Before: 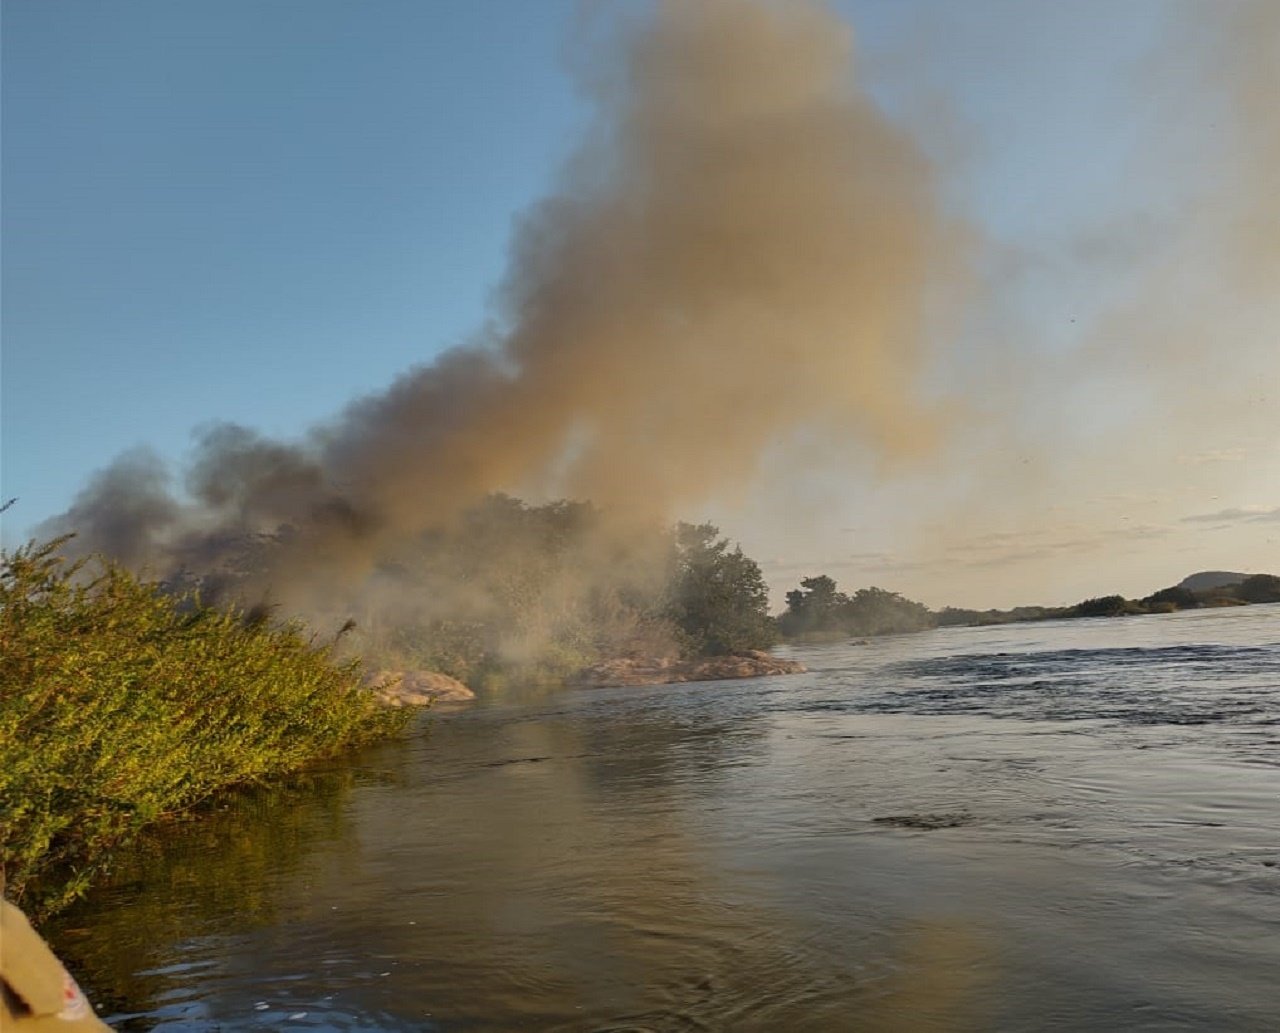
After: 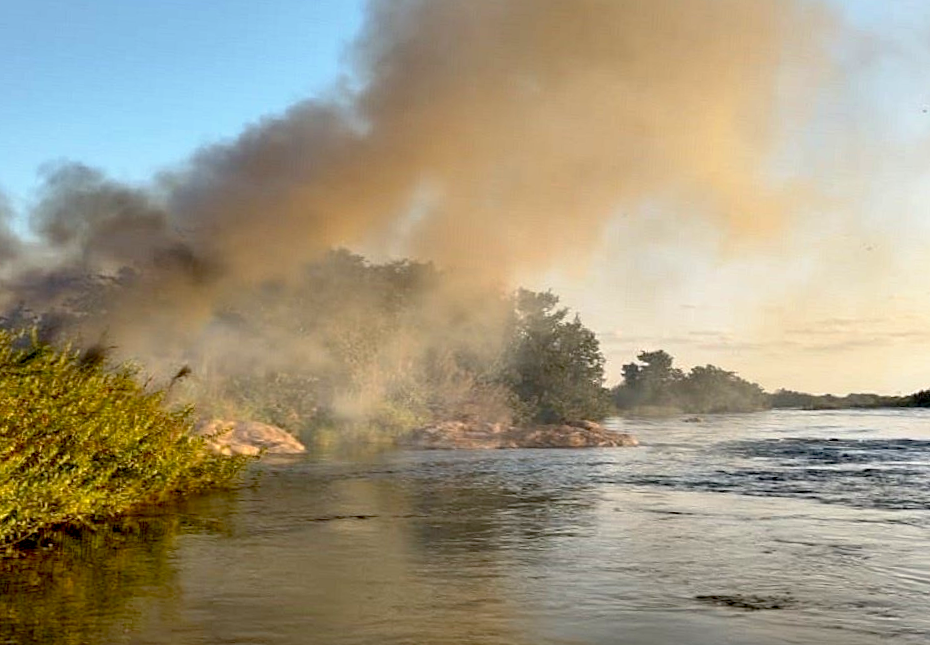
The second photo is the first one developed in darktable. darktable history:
crop and rotate: angle -3.42°, left 9.772%, top 20.974%, right 12.314%, bottom 12.077%
base curve: curves: ch0 [(0.017, 0) (0.425, 0.441) (0.844, 0.933) (1, 1)], preserve colors none
shadows and highlights: radius 331.56, shadows 55.3, highlights -98.24, compress 94.52%, soften with gaussian
exposure: black level correction 0.002, exposure 0.672 EV, compensate highlight preservation false
contrast equalizer: y [[0.6 ×6], [0.55 ×6], [0 ×6], [0 ×6], [0 ×6]], mix 0.156
